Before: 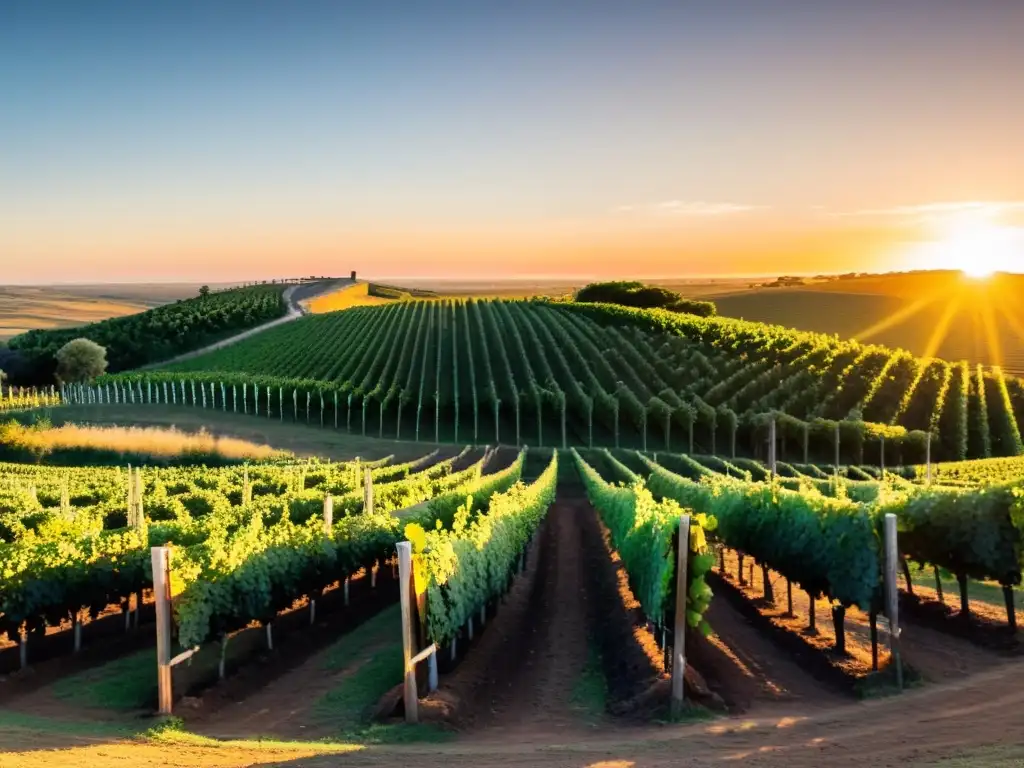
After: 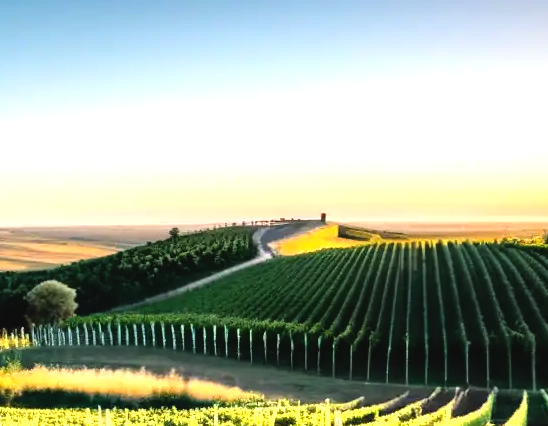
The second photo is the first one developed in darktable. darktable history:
crop and rotate: left 3.023%, top 7.565%, right 43.393%, bottom 36.951%
tone equalizer: -8 EV -1.04 EV, -7 EV -1 EV, -6 EV -0.833 EV, -5 EV -0.545 EV, -3 EV 0.599 EV, -2 EV 0.877 EV, -1 EV 1 EV, +0 EV 1.08 EV, mask exposure compensation -0.511 EV
contrast brightness saturation: contrast -0.087, brightness -0.04, saturation -0.109
color balance rgb: perceptual saturation grading › global saturation 0.957%, global vibrance 16.161%, saturation formula JzAzBz (2021)
